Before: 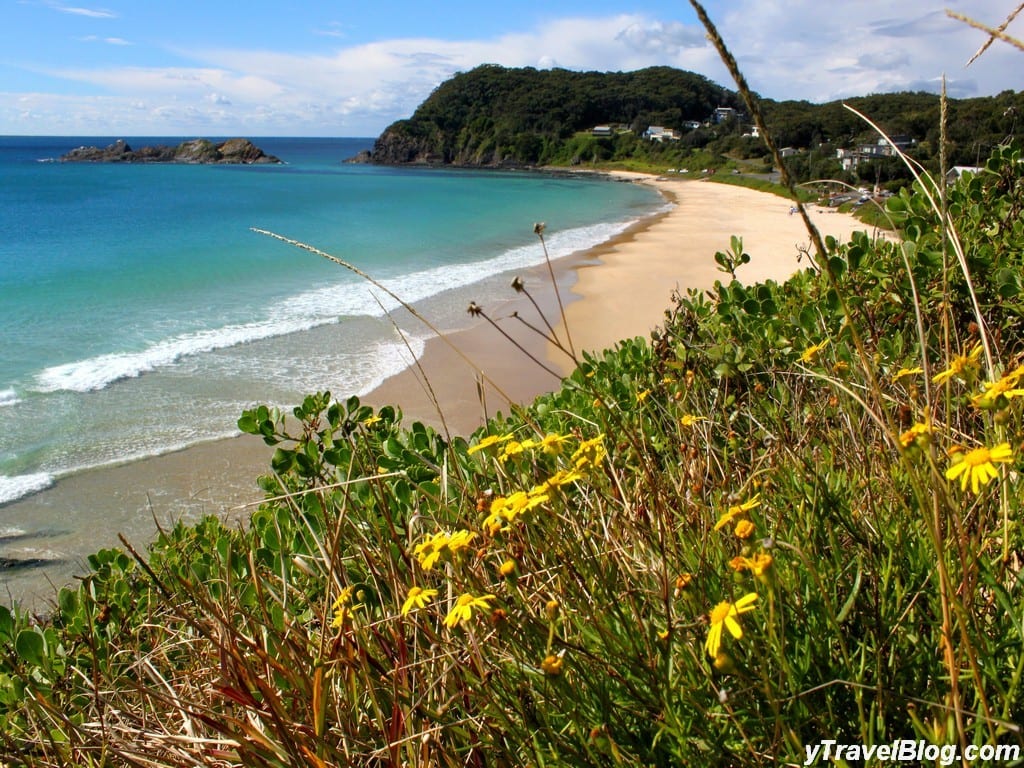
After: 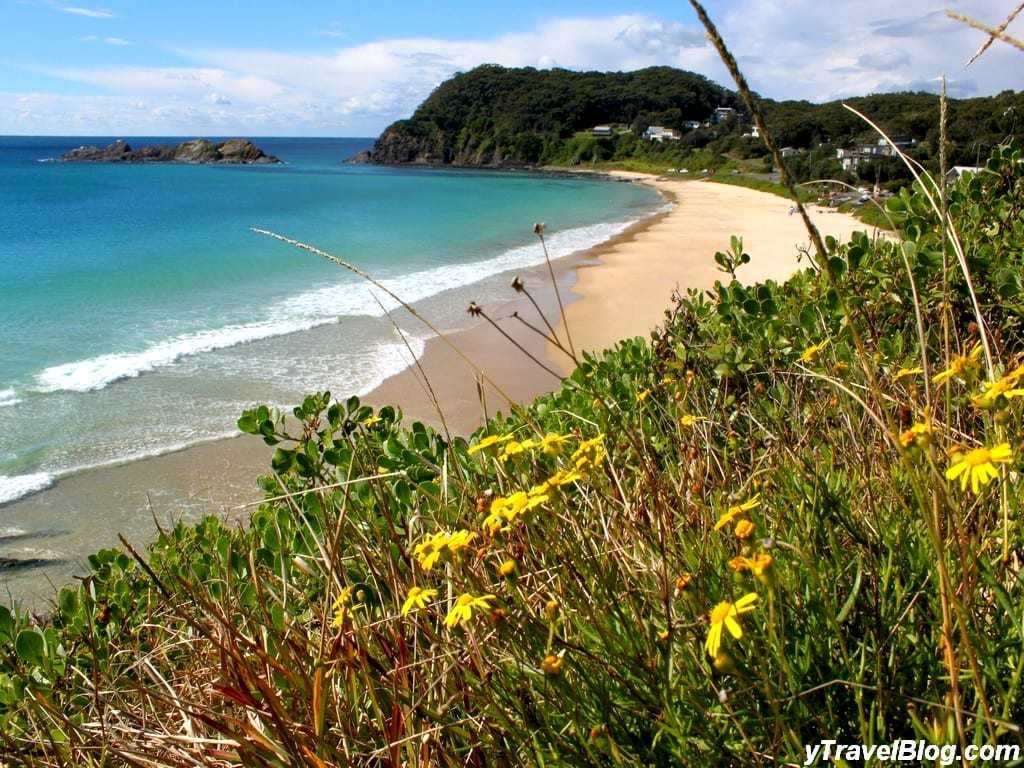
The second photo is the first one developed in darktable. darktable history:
exposure: black level correction 0.003, exposure 0.146 EV, compensate exposure bias true, compensate highlight preservation false
